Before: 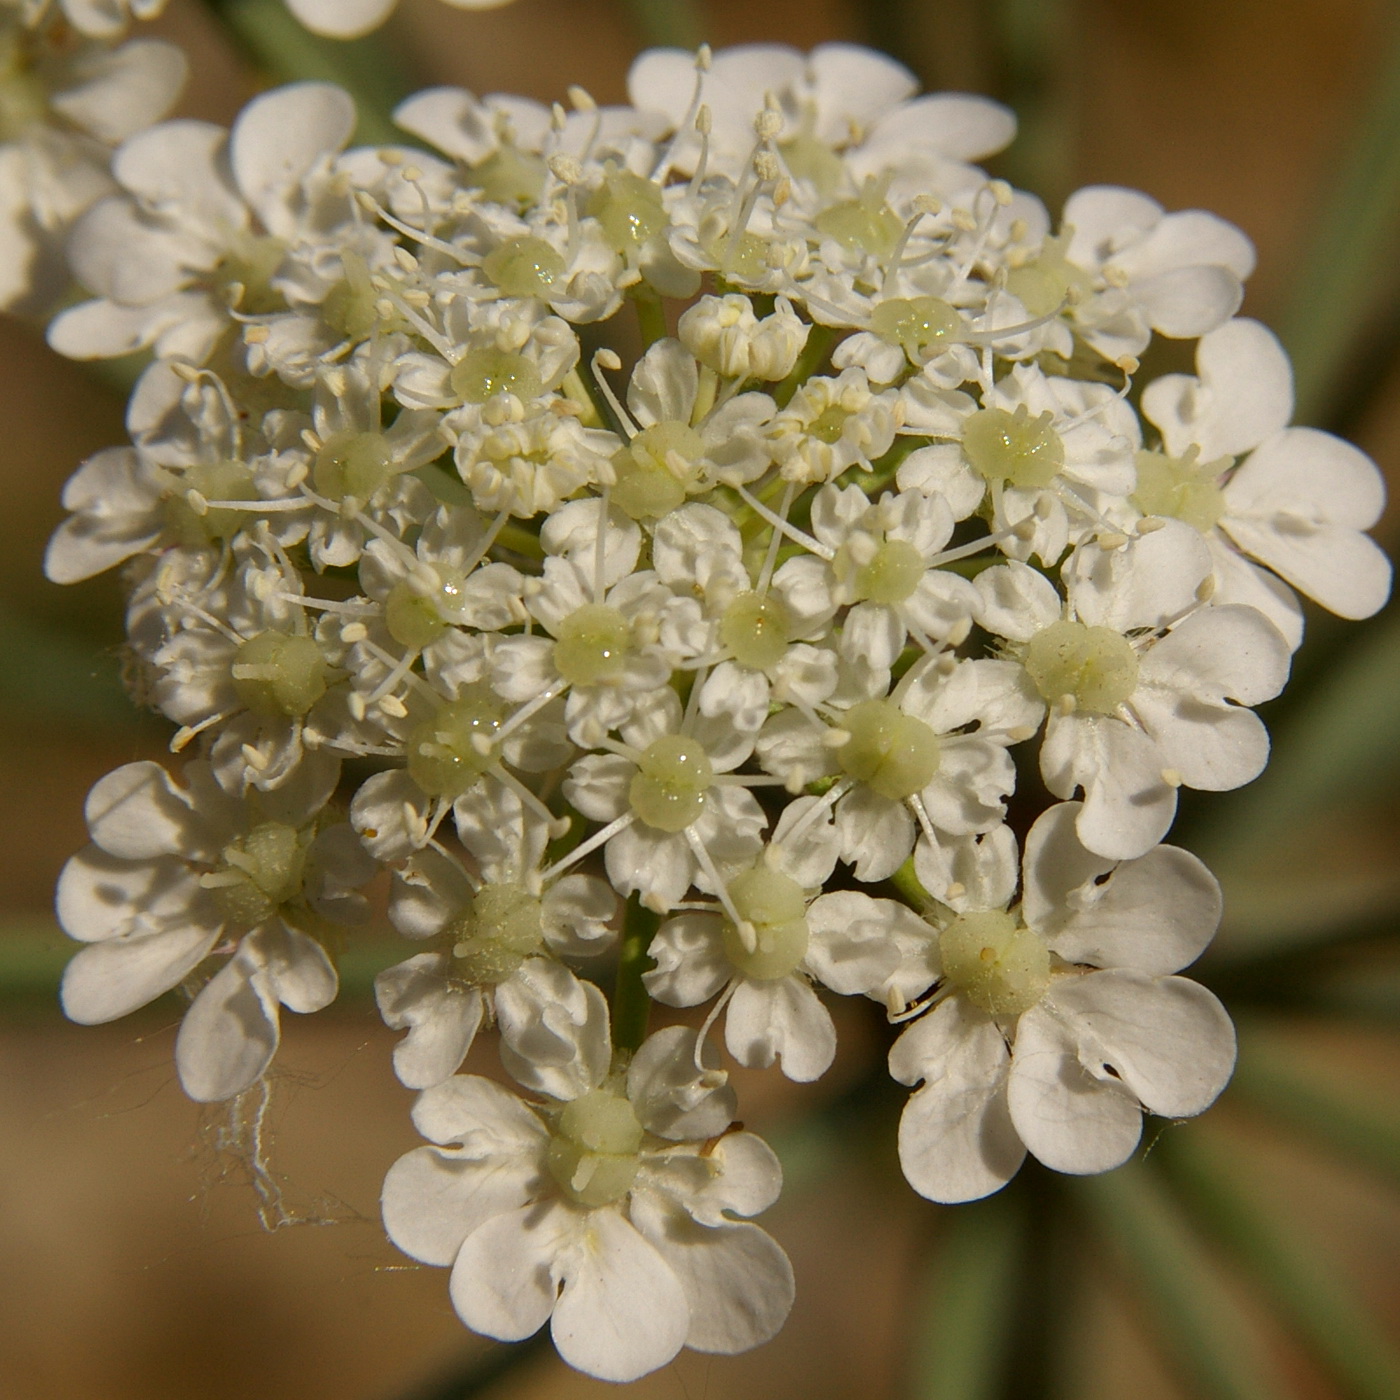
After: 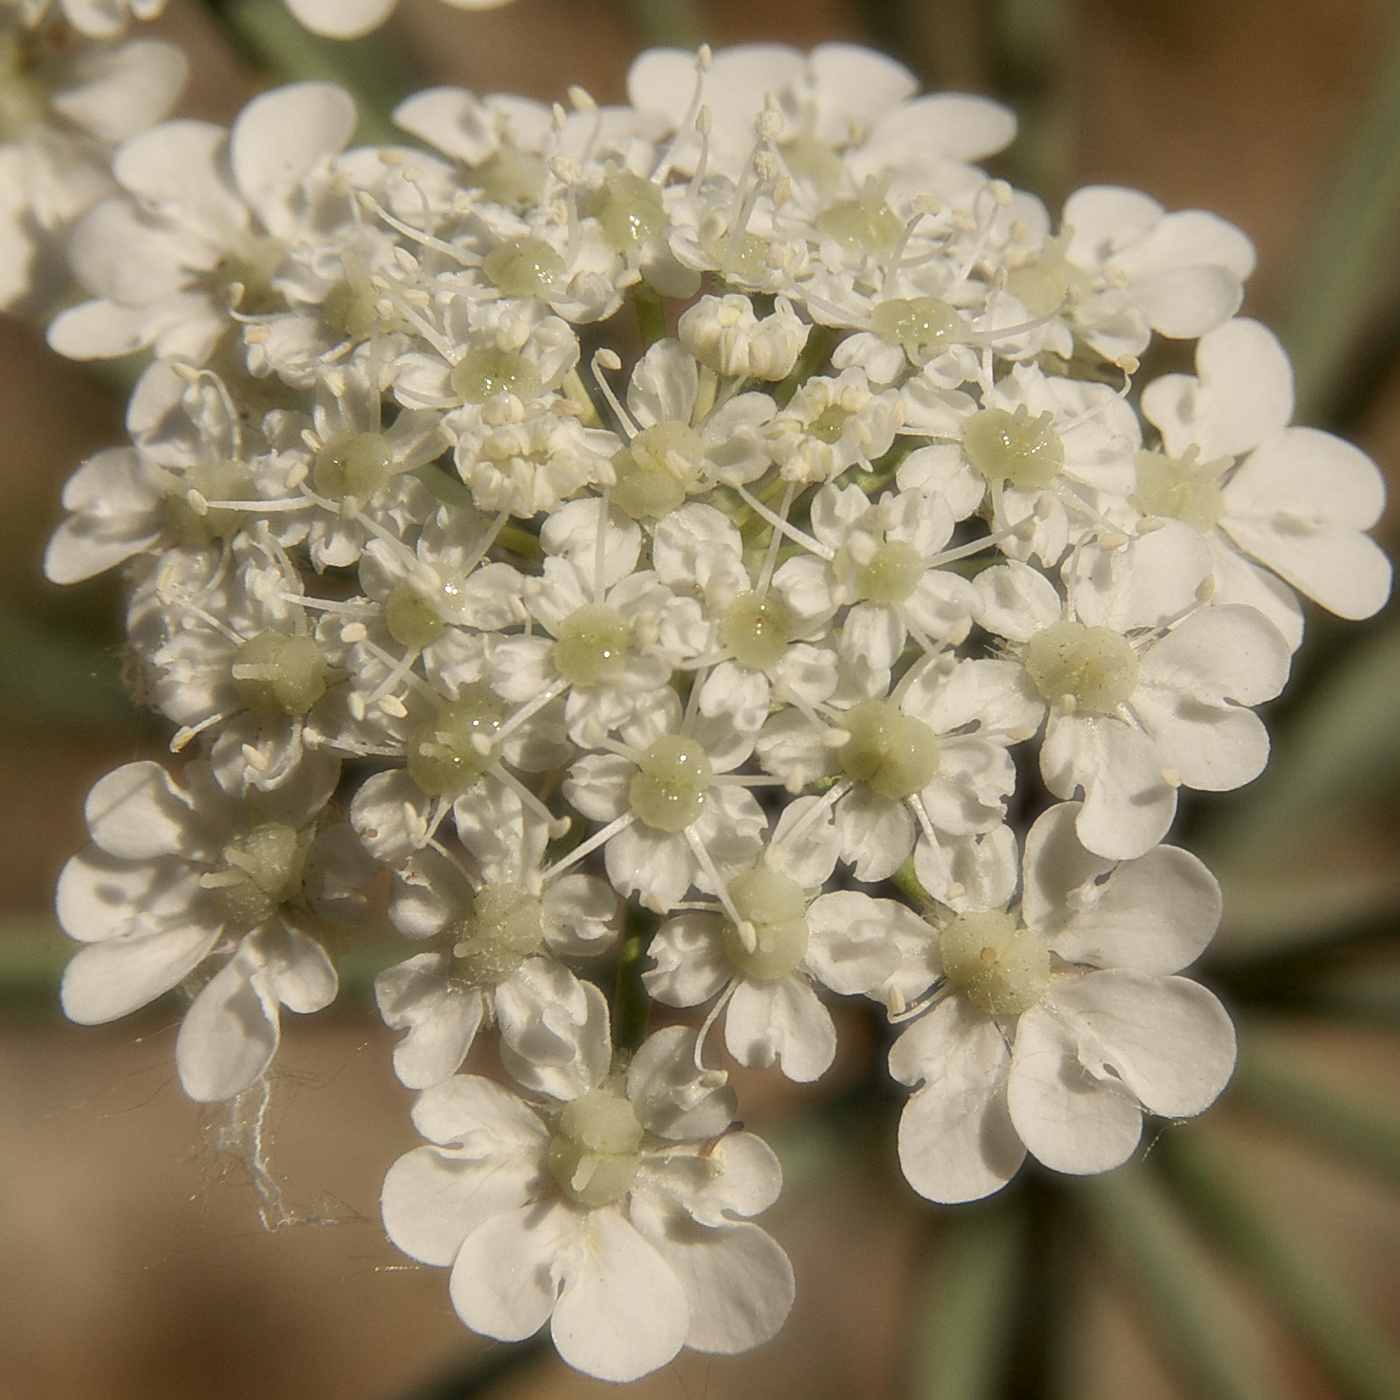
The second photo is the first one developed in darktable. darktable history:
local contrast: on, module defaults
exposure: compensate highlight preservation false
haze removal: strength -0.9, distance 0.225, compatibility mode true, adaptive false
sharpen: on, module defaults
